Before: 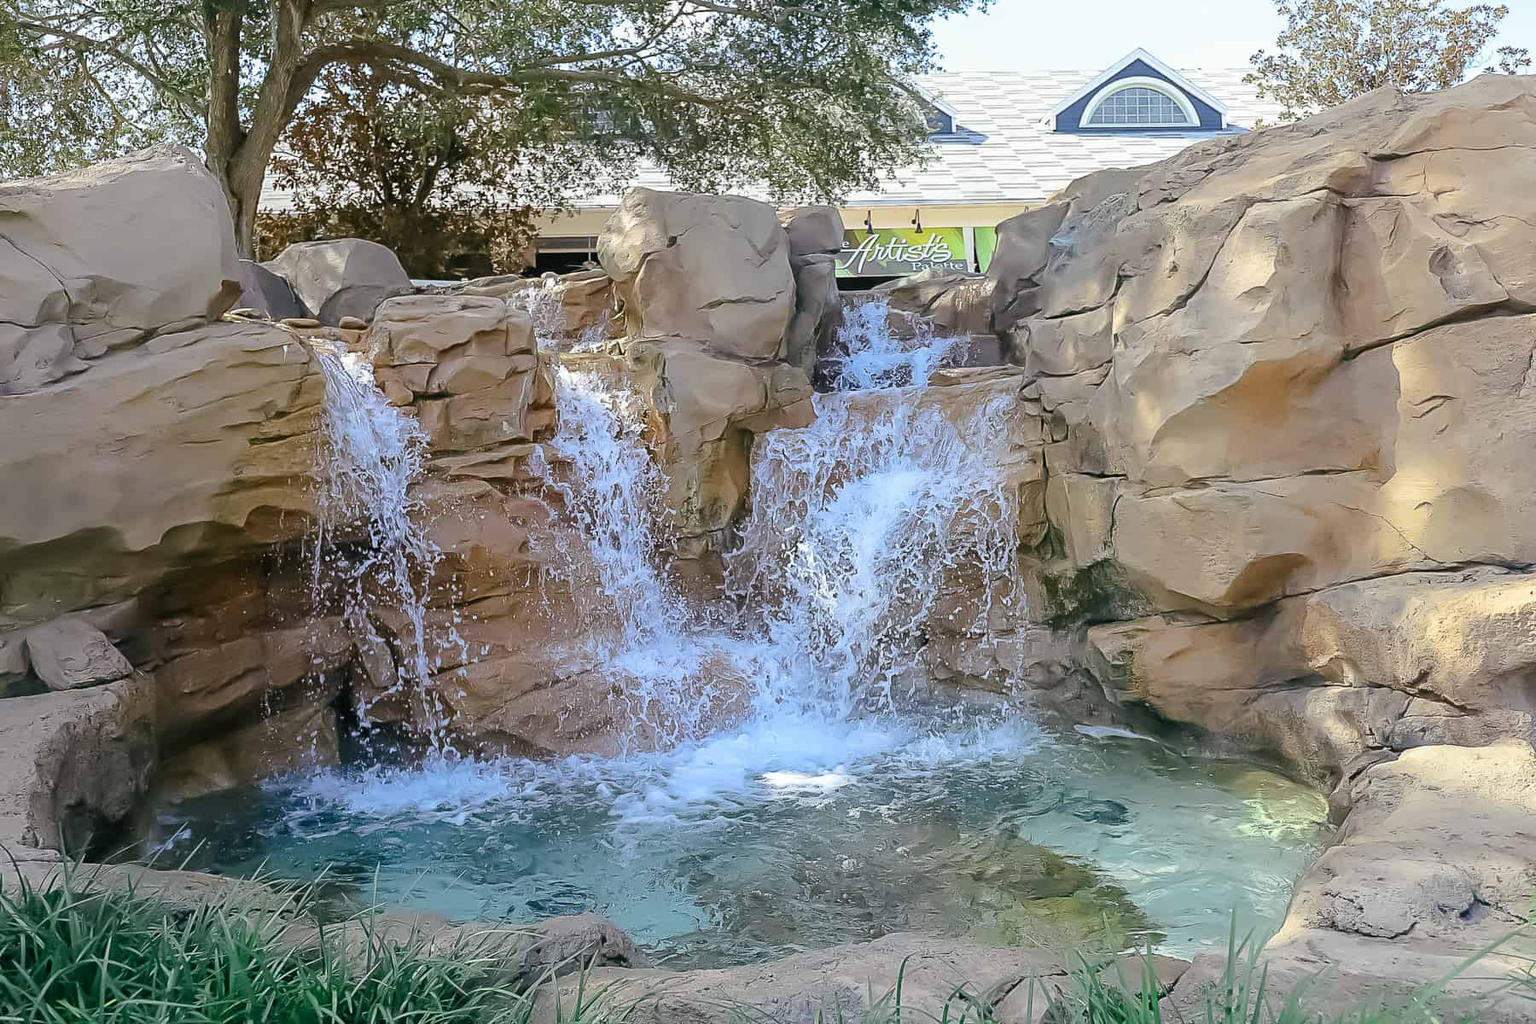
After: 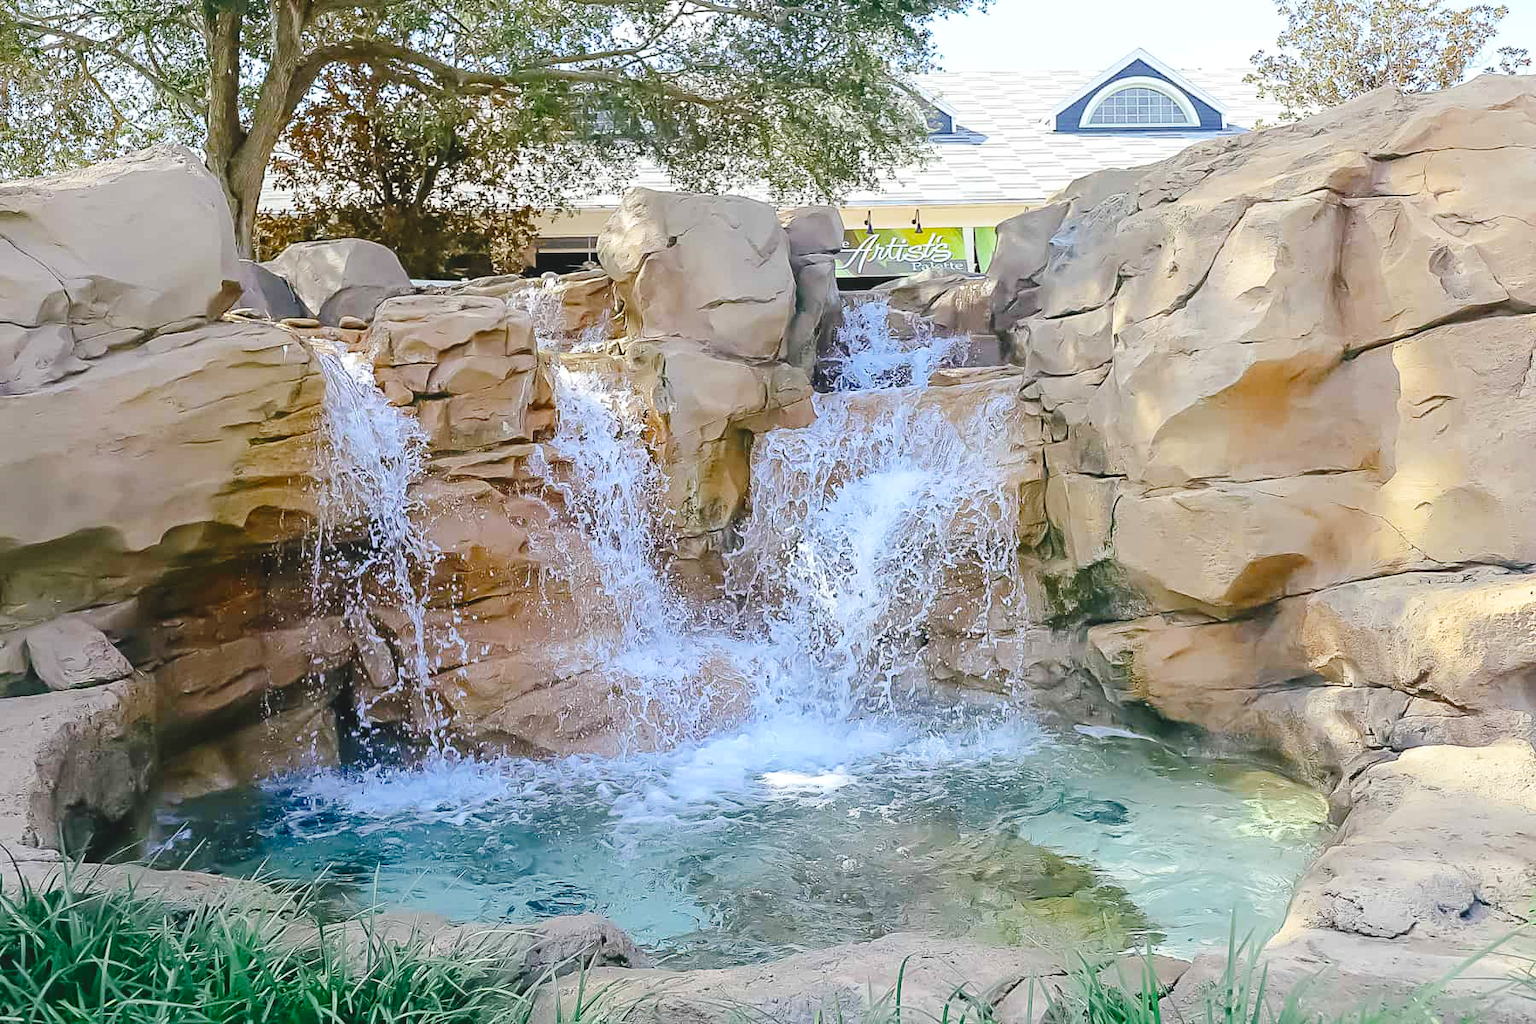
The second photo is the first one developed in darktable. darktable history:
tone curve: curves: ch0 [(0, 0.021) (0.049, 0.044) (0.152, 0.14) (0.328, 0.377) (0.473, 0.543) (0.641, 0.705) (0.868, 0.887) (1, 0.969)]; ch1 [(0, 0) (0.302, 0.331) (0.427, 0.433) (0.472, 0.47) (0.502, 0.503) (0.522, 0.526) (0.564, 0.591) (0.602, 0.632) (0.677, 0.701) (0.859, 0.885) (1, 1)]; ch2 [(0, 0) (0.33, 0.301) (0.447, 0.44) (0.487, 0.496) (0.502, 0.516) (0.535, 0.554) (0.565, 0.598) (0.618, 0.629) (1, 1)], preserve colors none
color balance rgb: global offset › luminance 0.76%, perceptual saturation grading › global saturation 18.107%, perceptual brilliance grading › global brilliance 11.371%, global vibrance 16.015%, saturation formula JzAzBz (2021)
contrast brightness saturation: saturation -0.053
